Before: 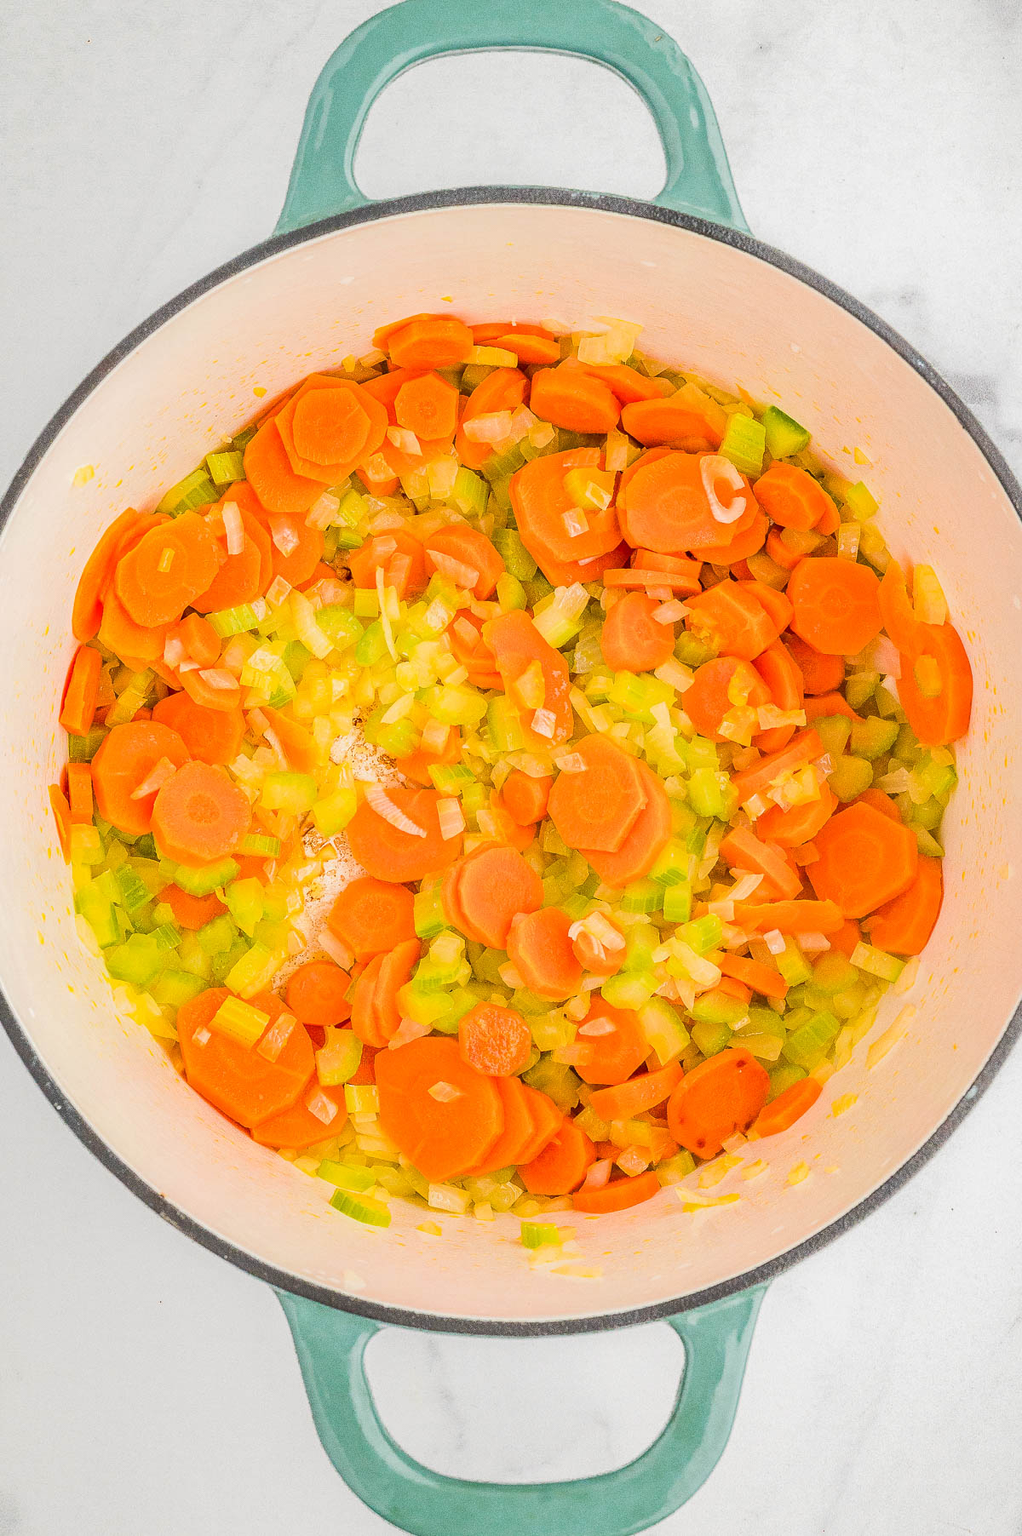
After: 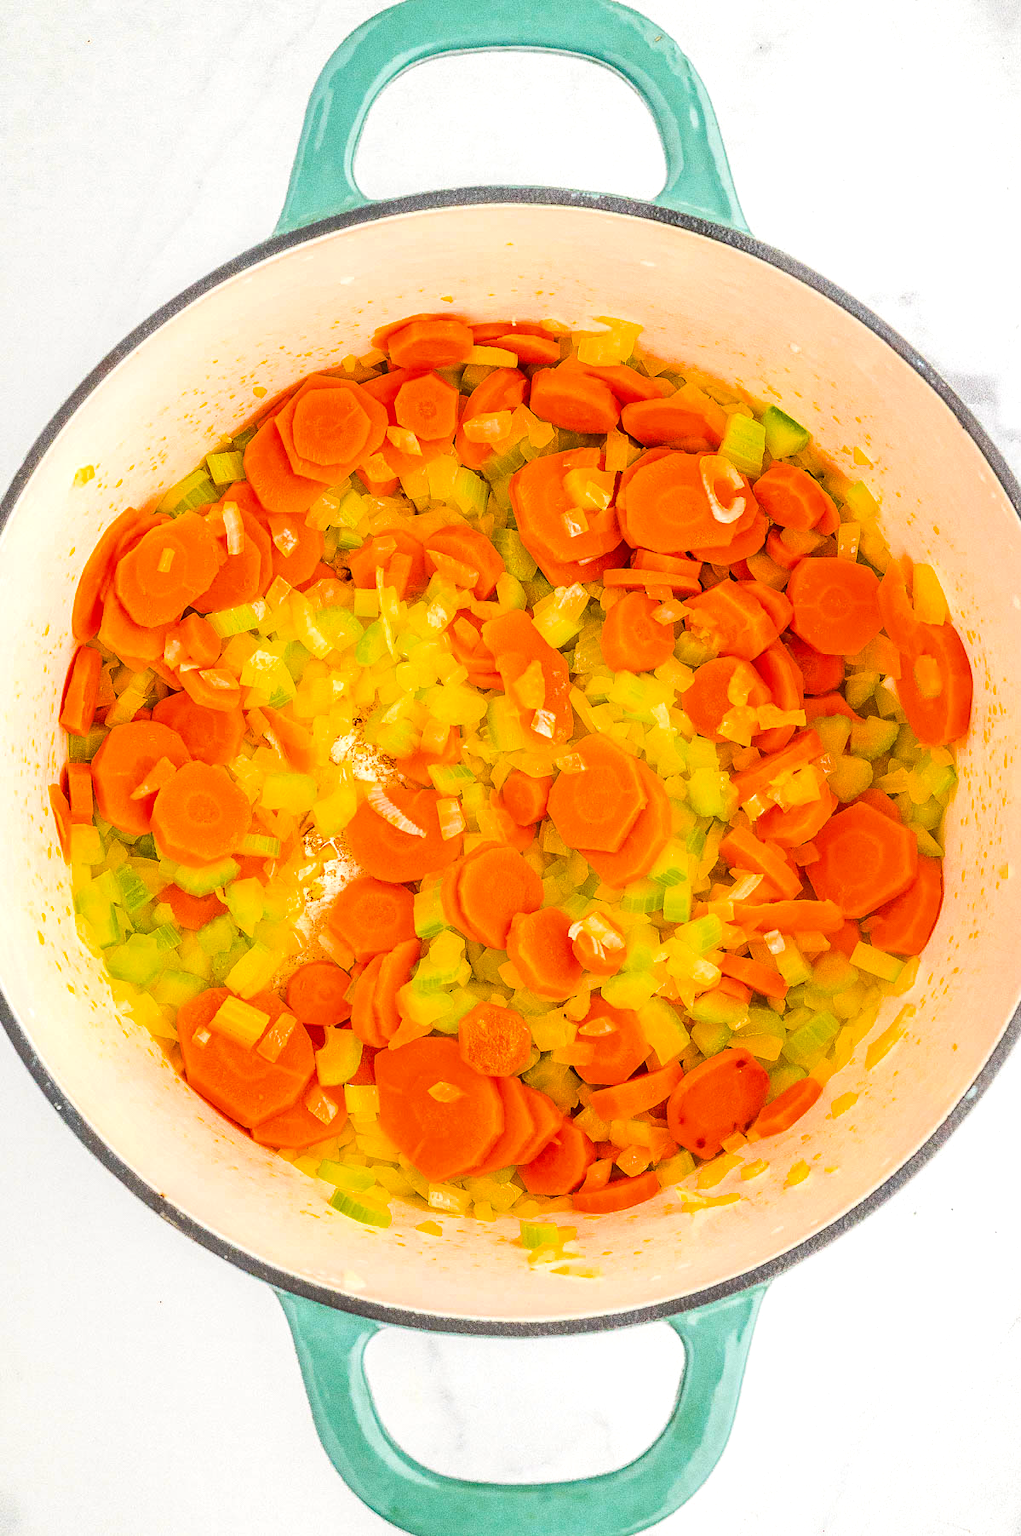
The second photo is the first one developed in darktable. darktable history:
contrast brightness saturation: contrast 0.076, saturation 0.023
tone equalizer: -8 EV -0.557 EV
color balance rgb: perceptual saturation grading › global saturation 29.578%, perceptual brilliance grading › global brilliance 20.13%, global vibrance -0.982%, saturation formula JzAzBz (2021)
